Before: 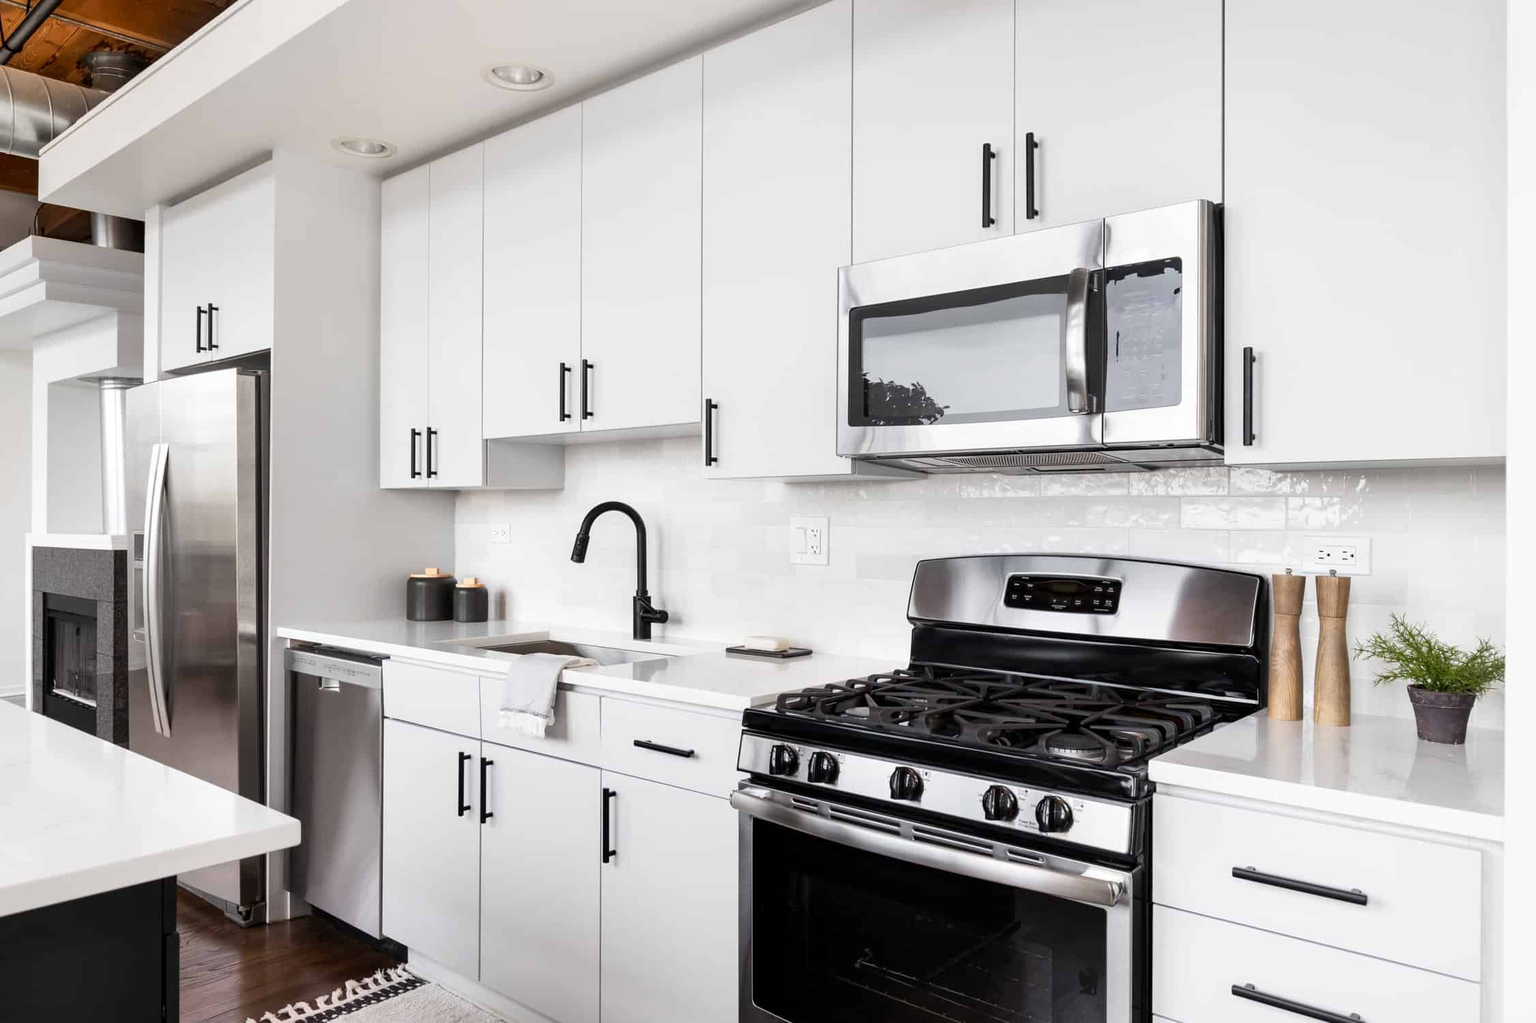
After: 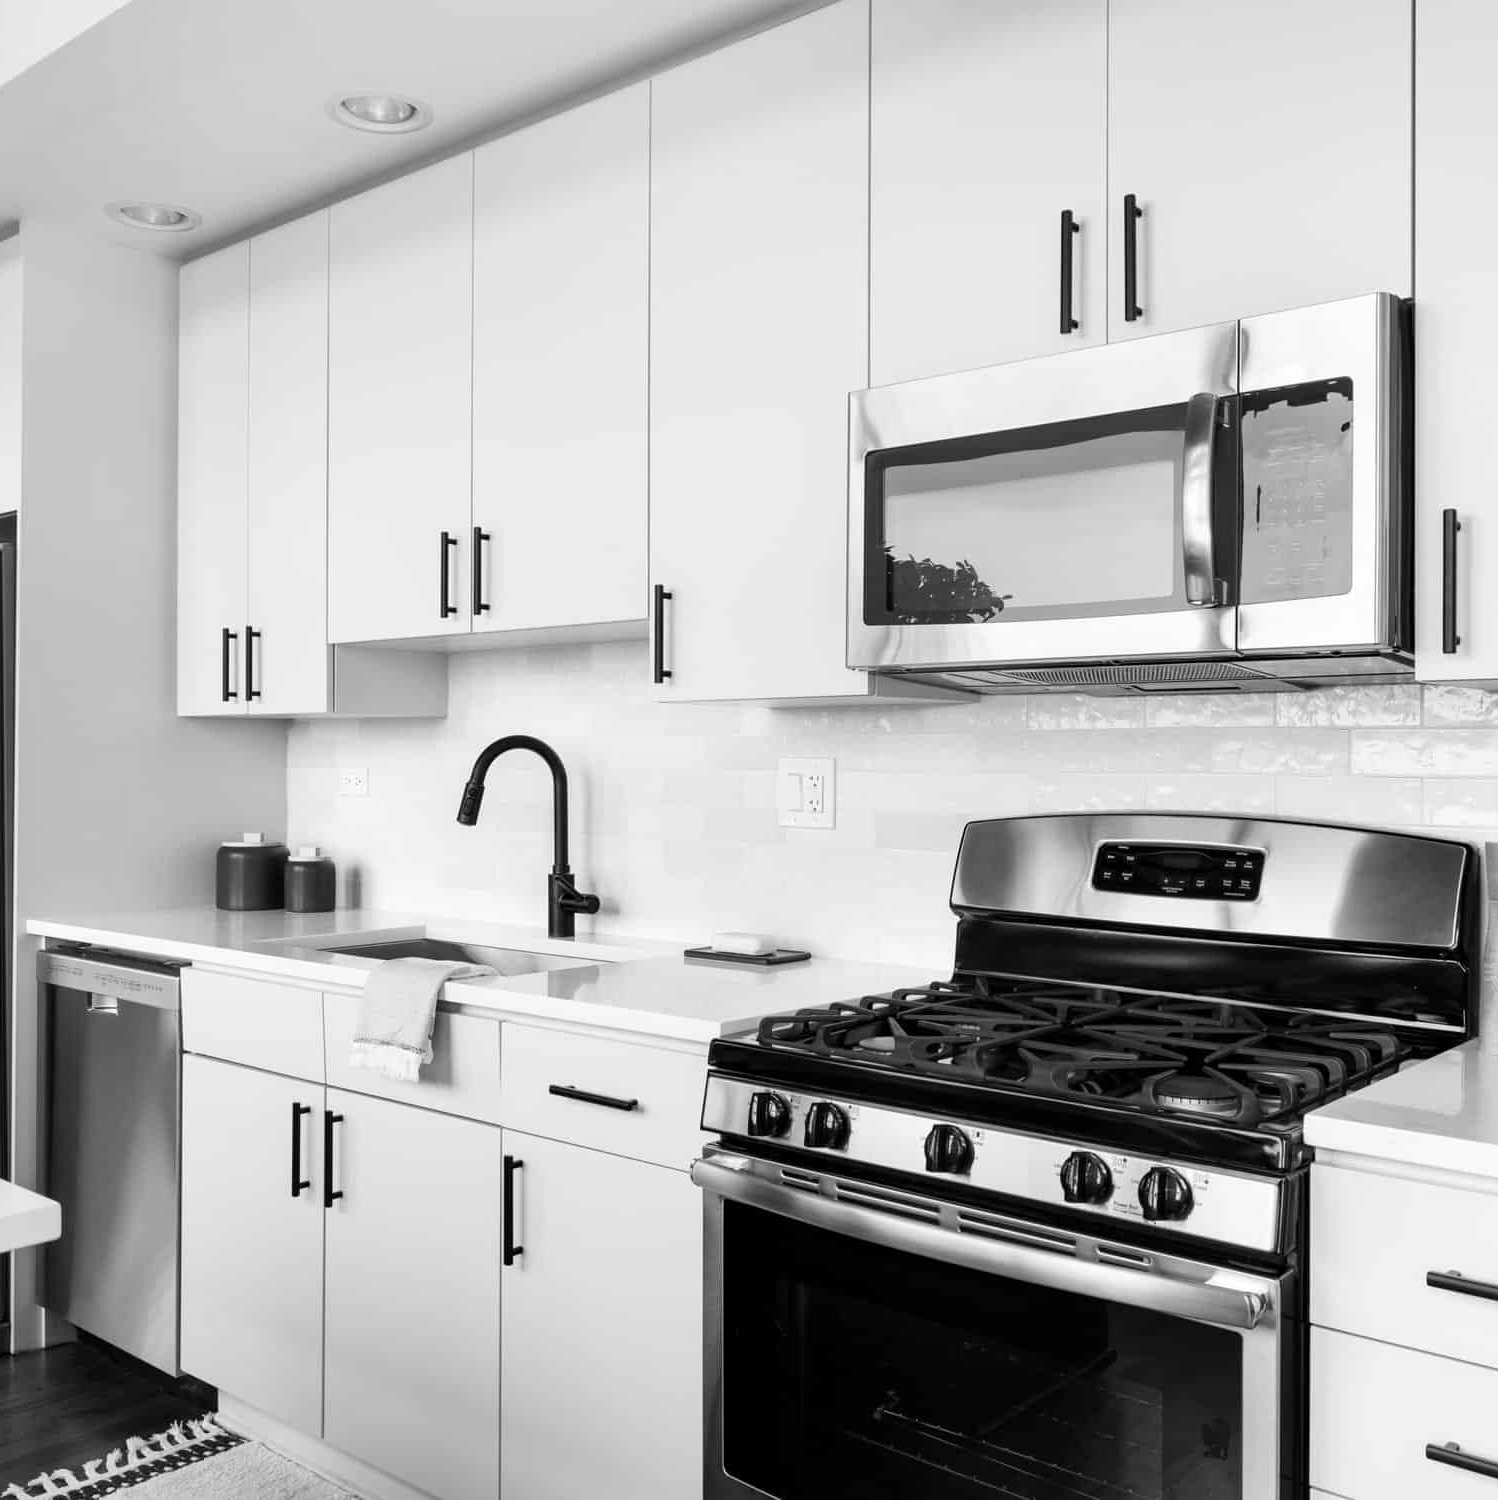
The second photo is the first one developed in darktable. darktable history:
monochrome: on, module defaults
crop: left 16.899%, right 16.556%
velvia: on, module defaults
